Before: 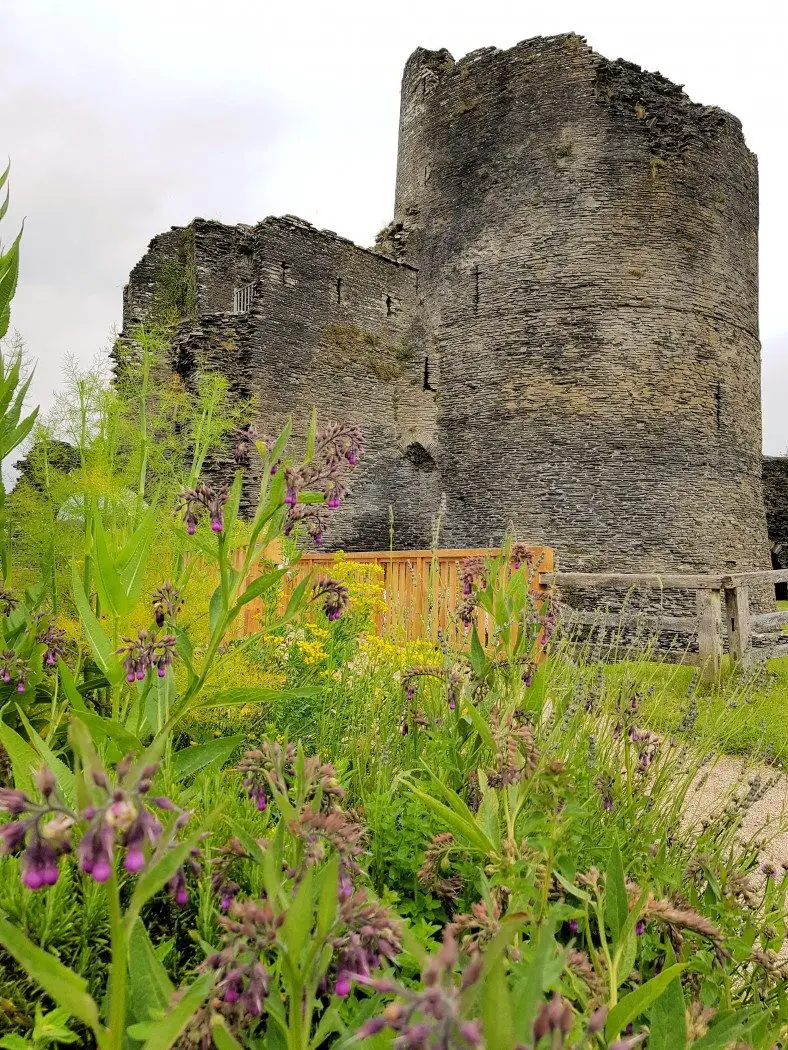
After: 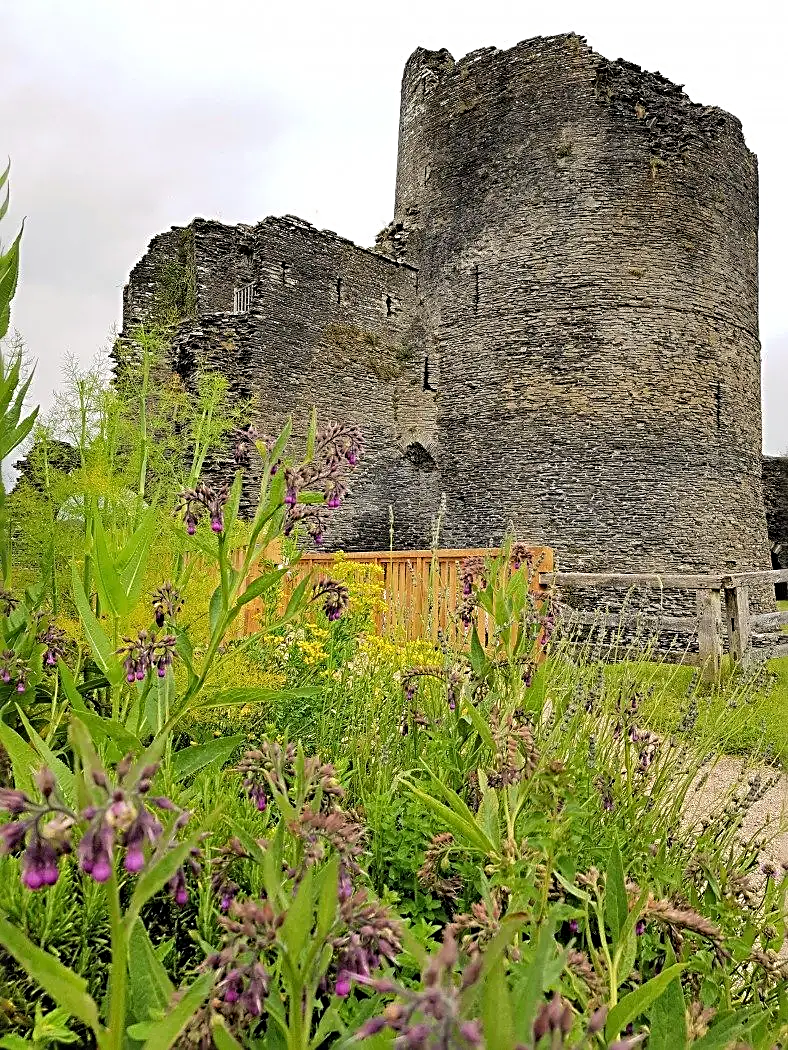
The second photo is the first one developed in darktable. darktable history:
sharpen: radius 3.025, amount 0.757
